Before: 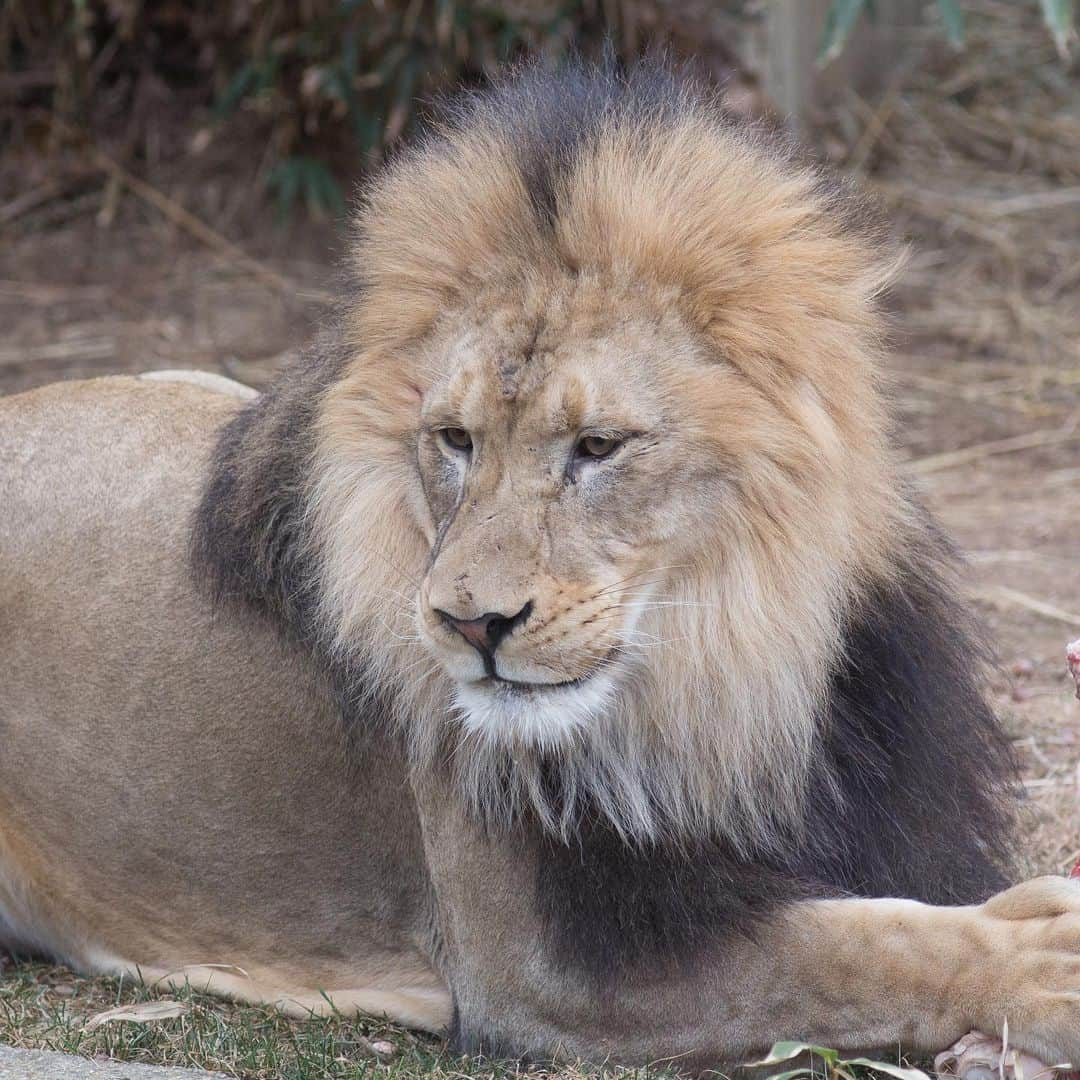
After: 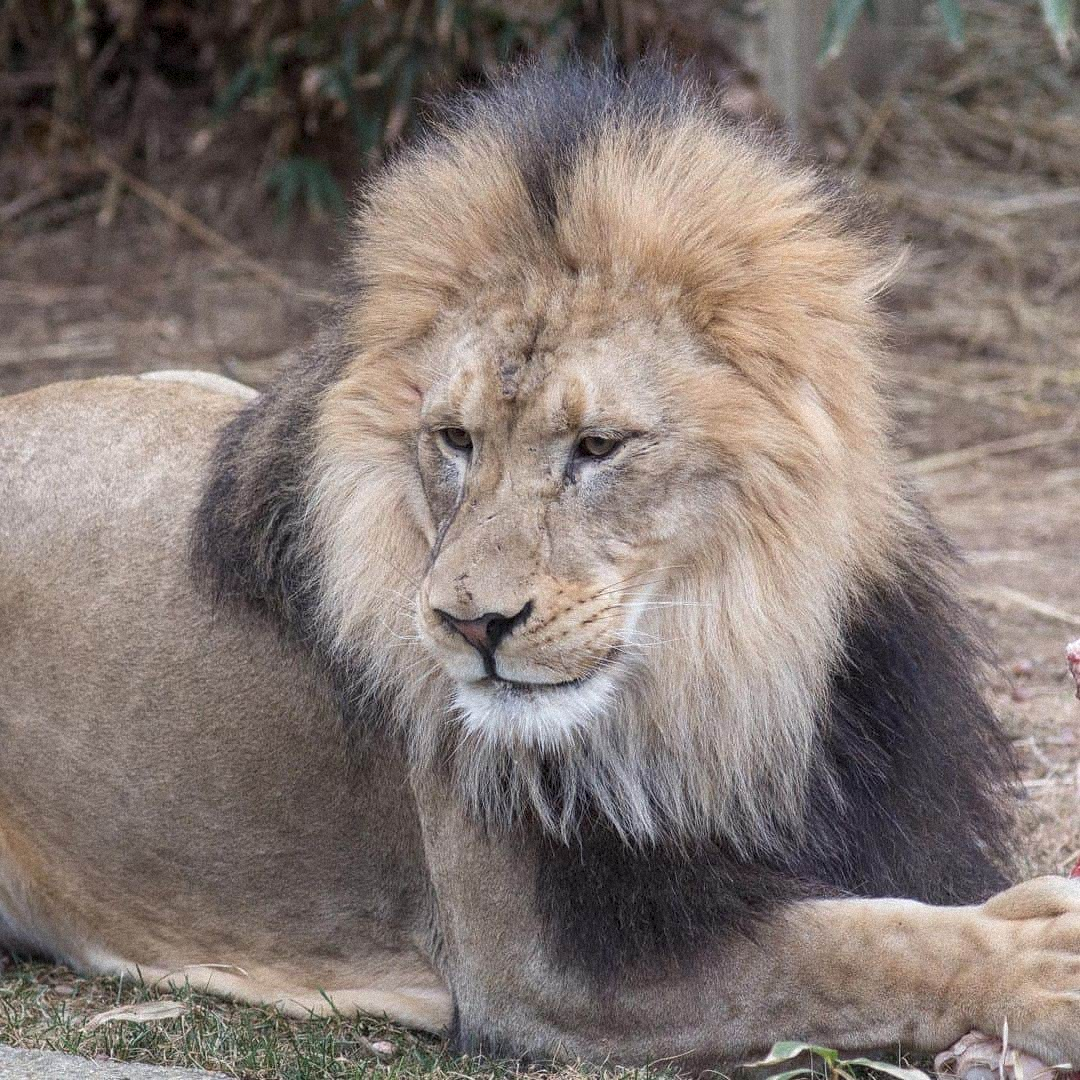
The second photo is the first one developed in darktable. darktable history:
grain: mid-tones bias 0%
local contrast: on, module defaults
